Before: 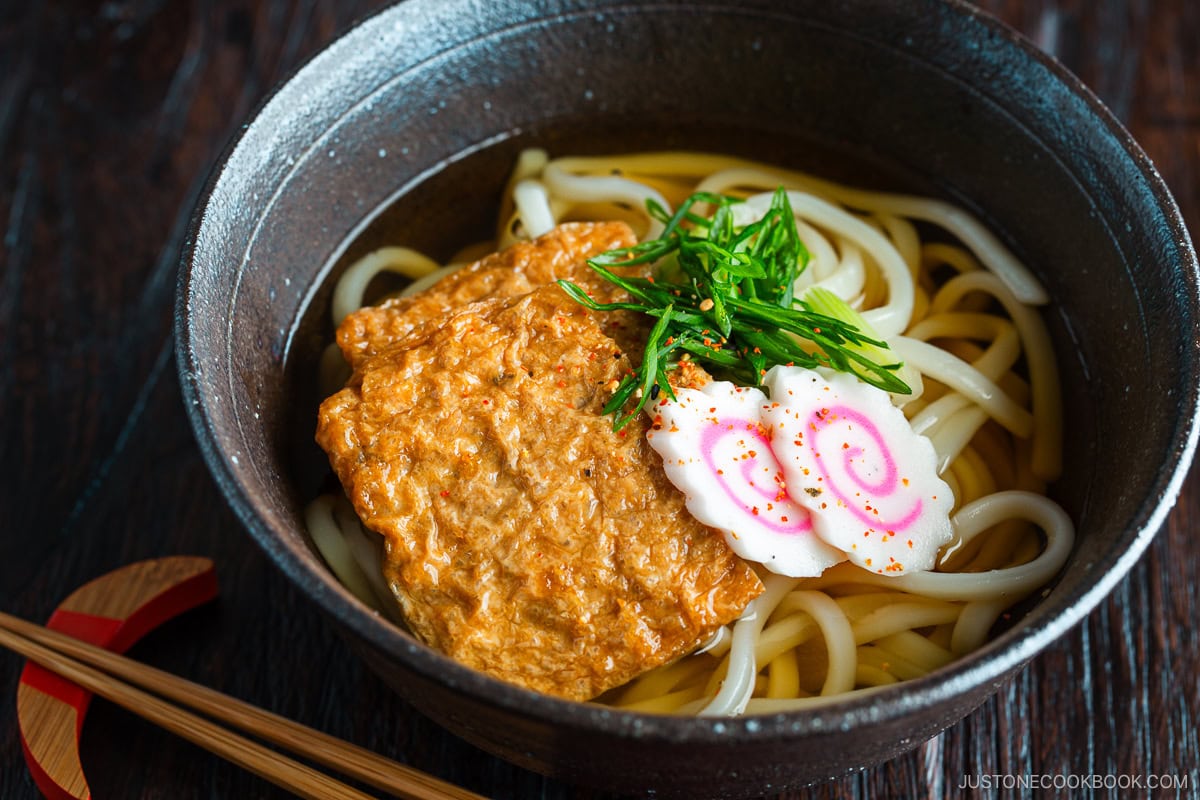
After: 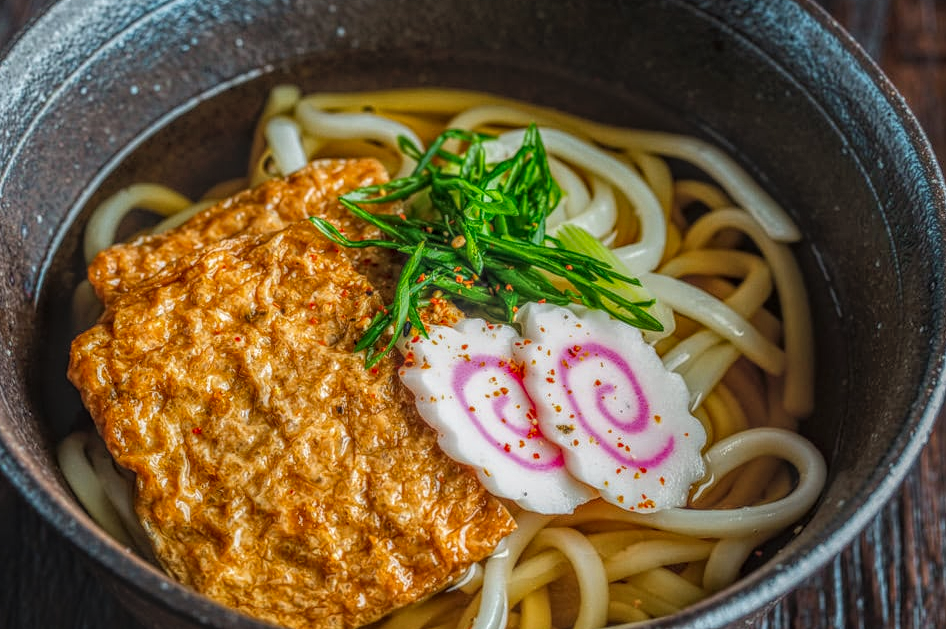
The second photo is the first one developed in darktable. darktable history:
local contrast: highlights 0%, shadows 0%, detail 200%, midtone range 0.25
crop and rotate: left 20.74%, top 7.912%, right 0.375%, bottom 13.378%
